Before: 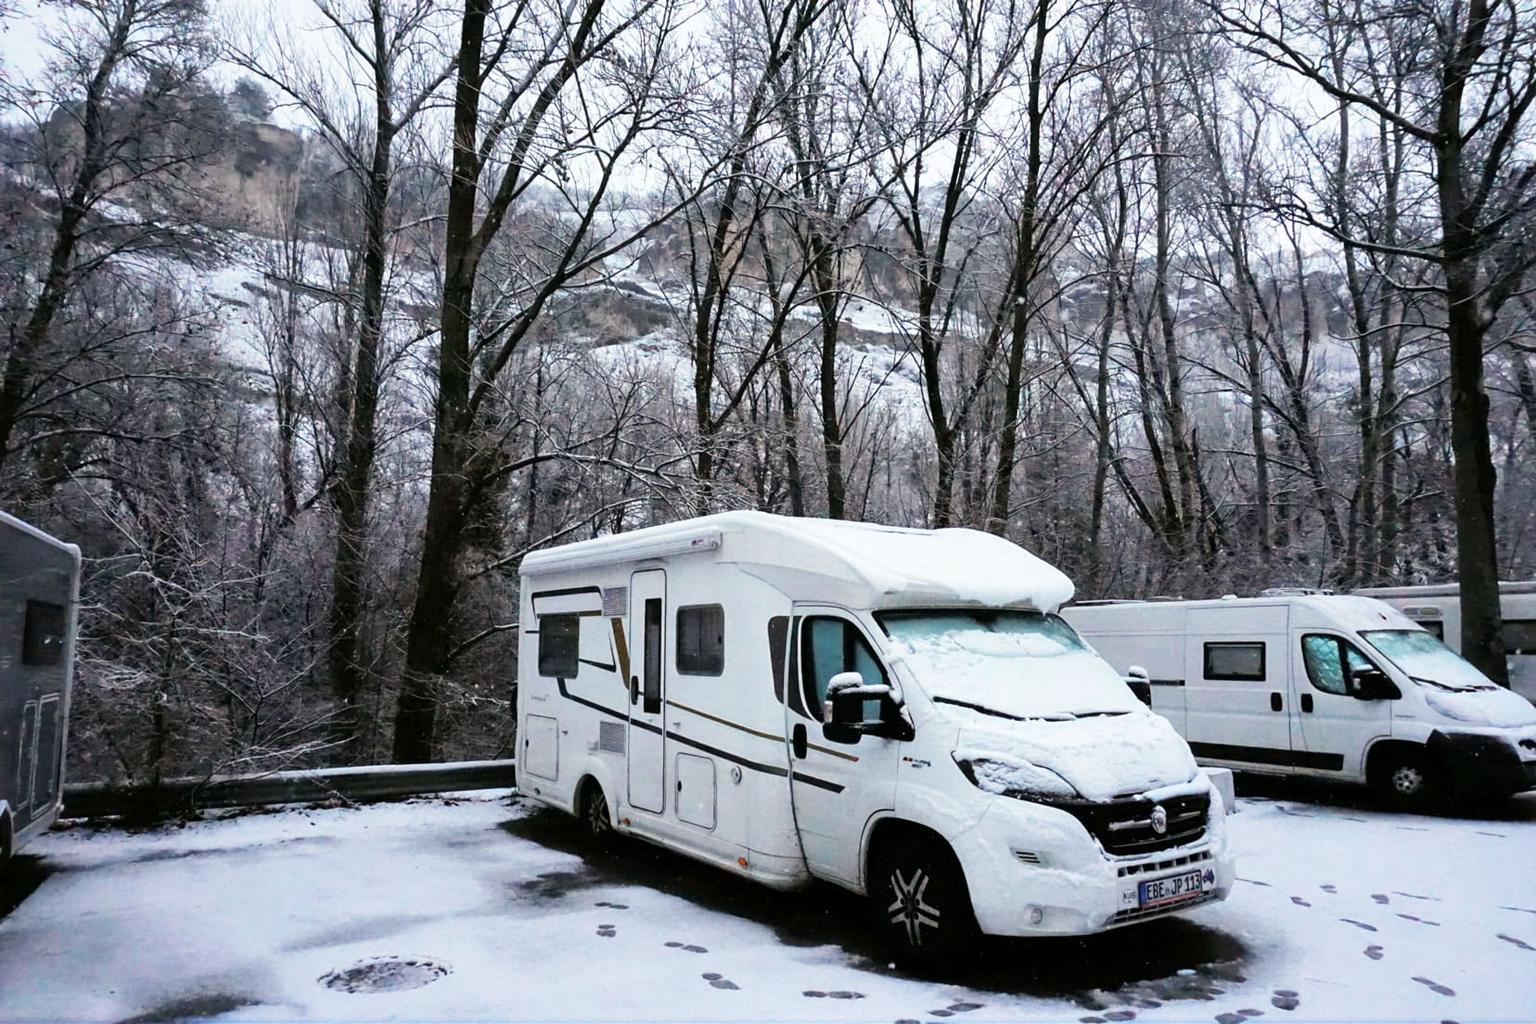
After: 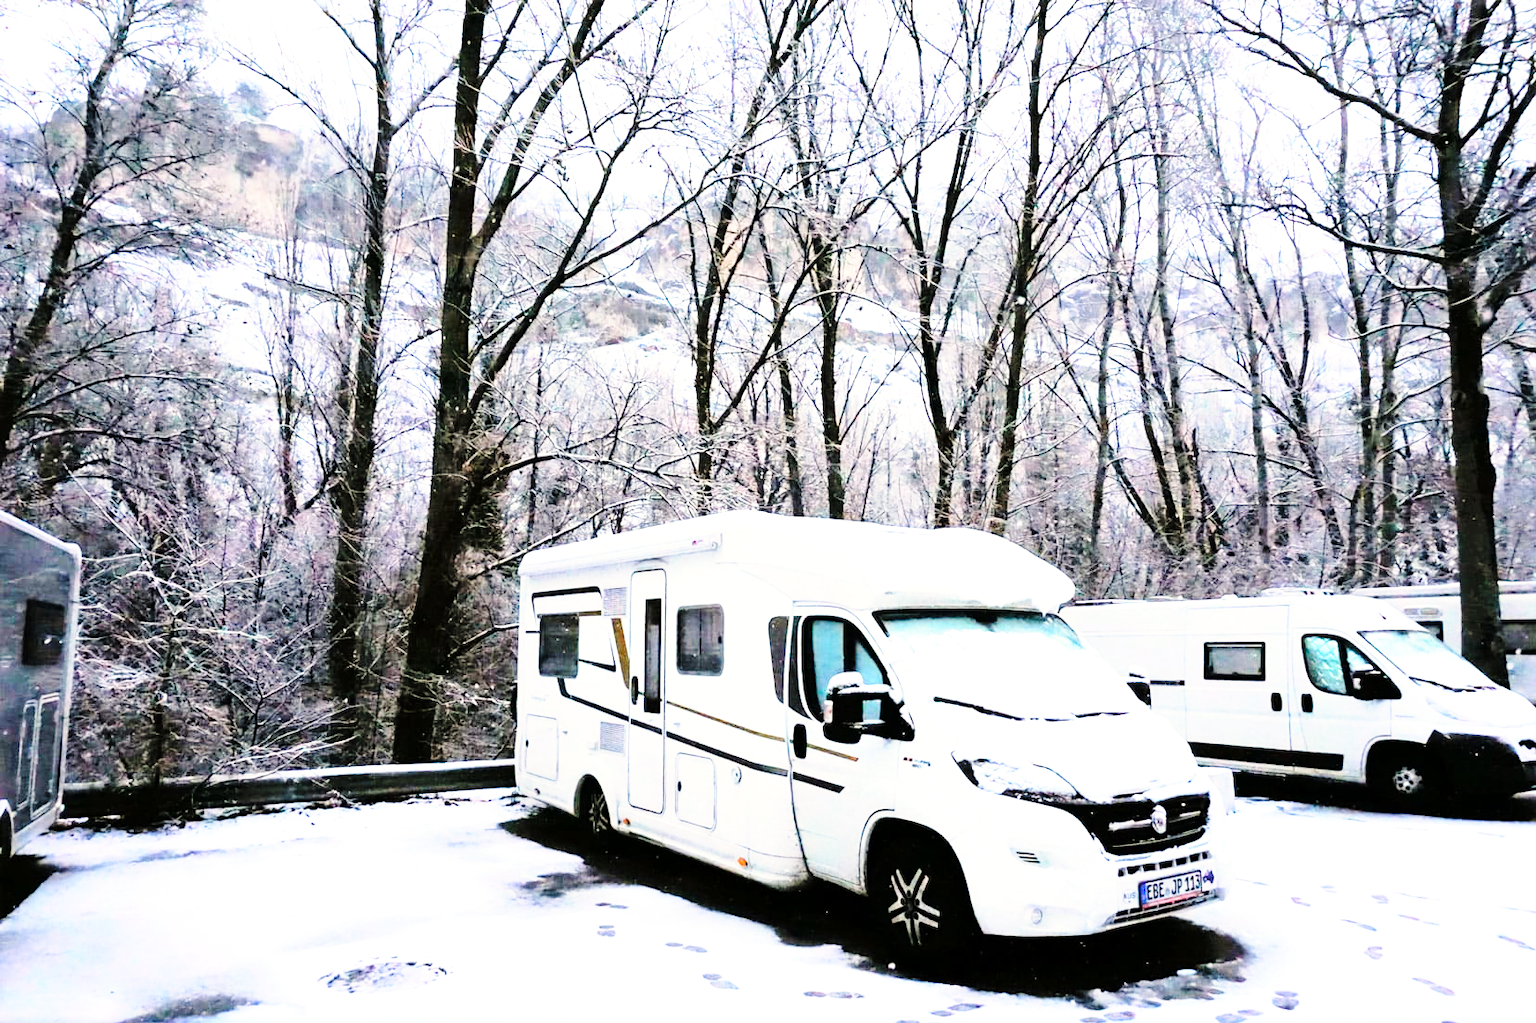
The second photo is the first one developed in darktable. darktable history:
base curve: curves: ch0 [(0, 0) (0.028, 0.03) (0.121, 0.232) (0.46, 0.748) (0.859, 0.968) (1, 1)], preserve colors none
color correction: highlights a* 0.589, highlights b* 2.84, saturation 1.08
exposure: exposure 0.739 EV, compensate highlight preservation false
crop: bottom 0.069%
tone curve: curves: ch0 [(0, 0) (0.051, 0.027) (0.096, 0.071) (0.219, 0.248) (0.428, 0.52) (0.596, 0.713) (0.727, 0.823) (0.859, 0.924) (1, 1)]; ch1 [(0, 0) (0.1, 0.038) (0.318, 0.221) (0.413, 0.325) (0.454, 0.41) (0.493, 0.478) (0.503, 0.501) (0.516, 0.515) (0.548, 0.575) (0.561, 0.596) (0.594, 0.647) (0.666, 0.701) (1, 1)]; ch2 [(0, 0) (0.453, 0.44) (0.479, 0.476) (0.504, 0.5) (0.52, 0.526) (0.557, 0.585) (0.583, 0.608) (0.824, 0.815) (1, 1)], color space Lab, linked channels, preserve colors none
